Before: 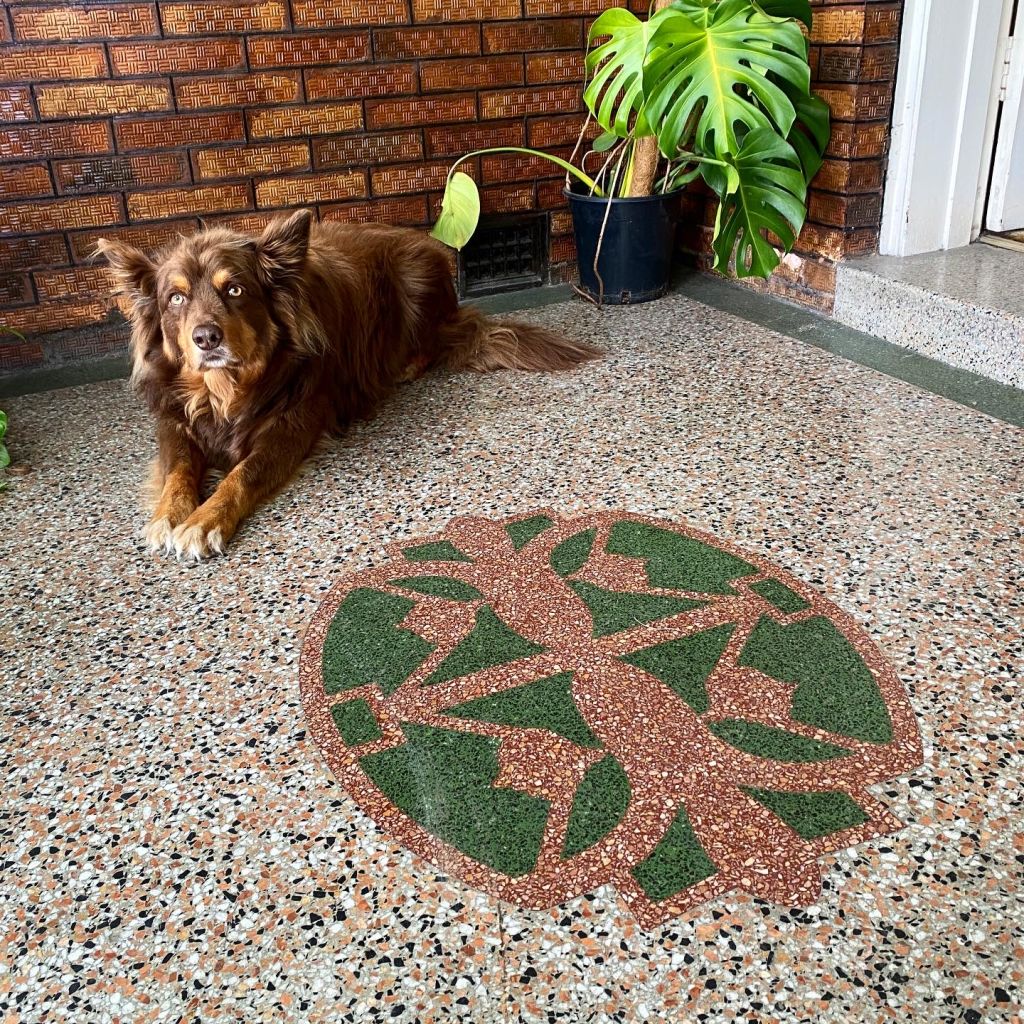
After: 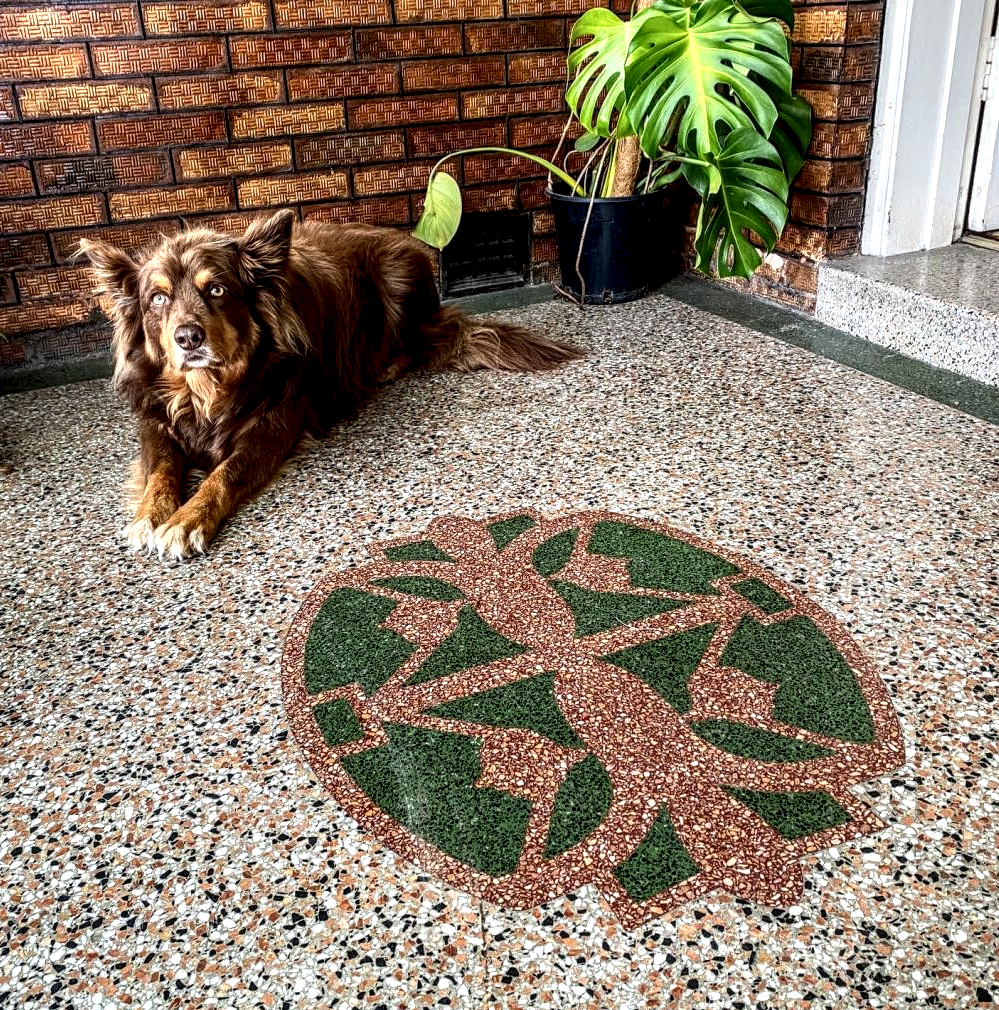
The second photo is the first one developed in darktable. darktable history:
tone equalizer: on, module defaults
crop and rotate: left 1.774%, right 0.633%, bottom 1.28%
local contrast: highlights 19%, detail 186%
